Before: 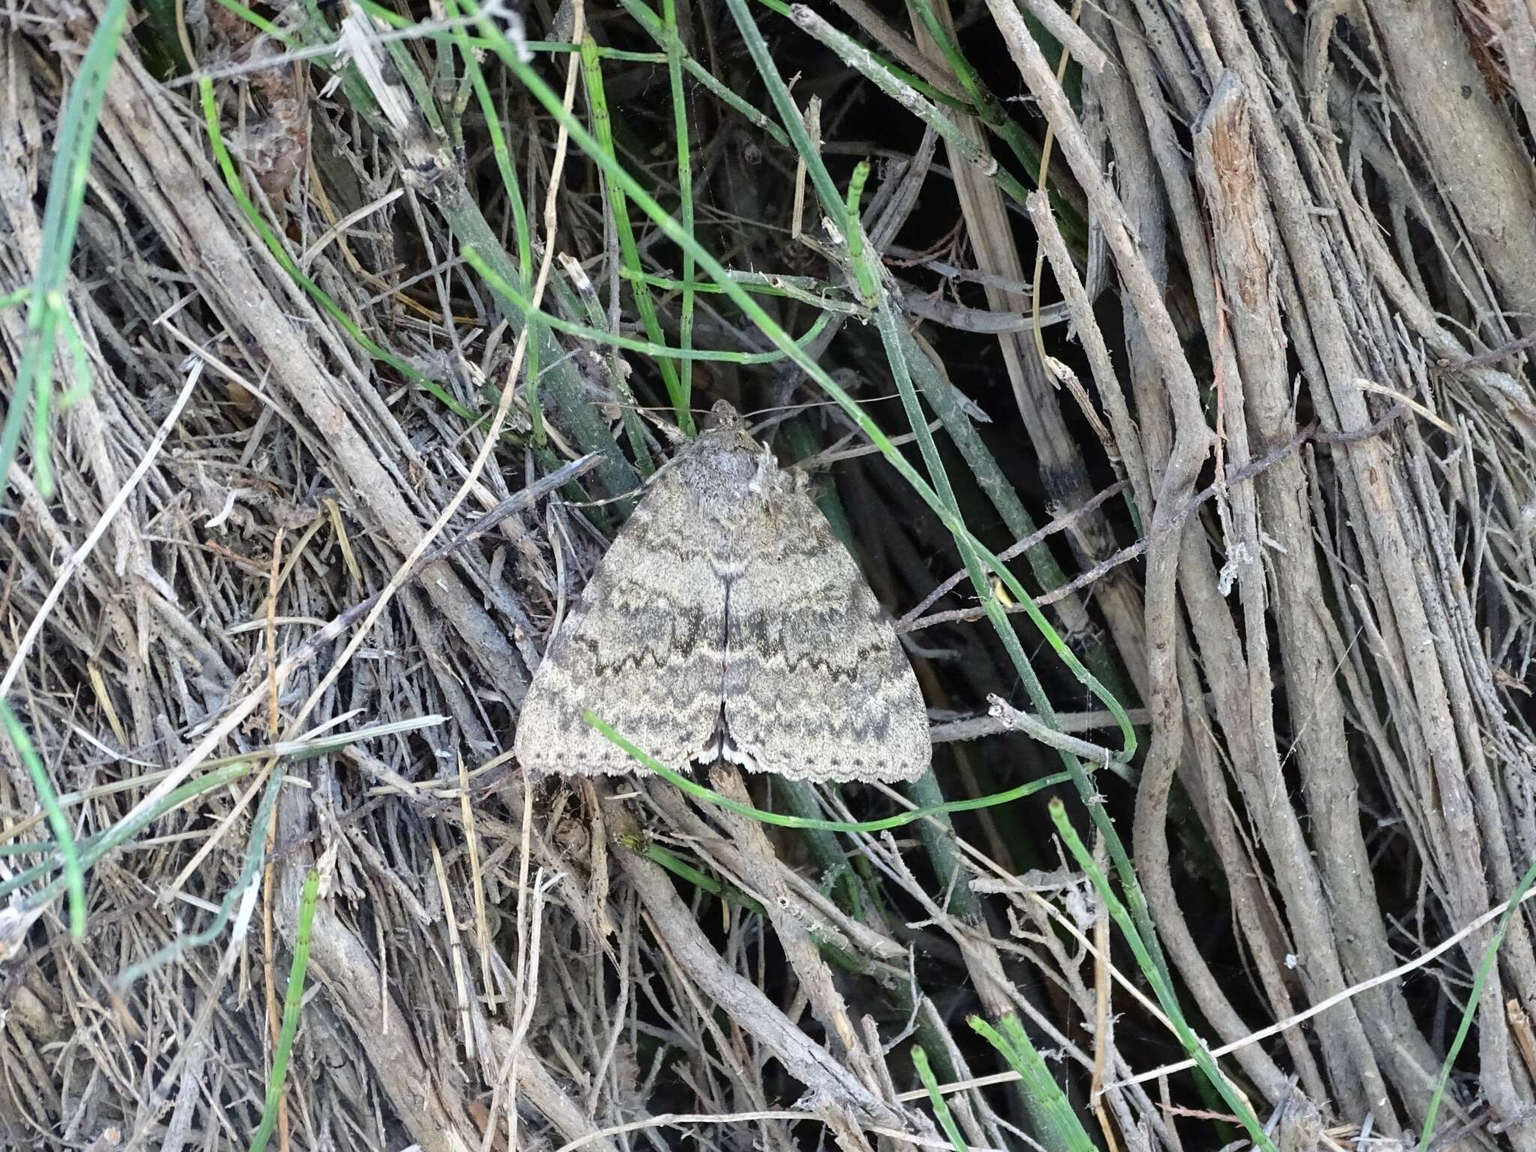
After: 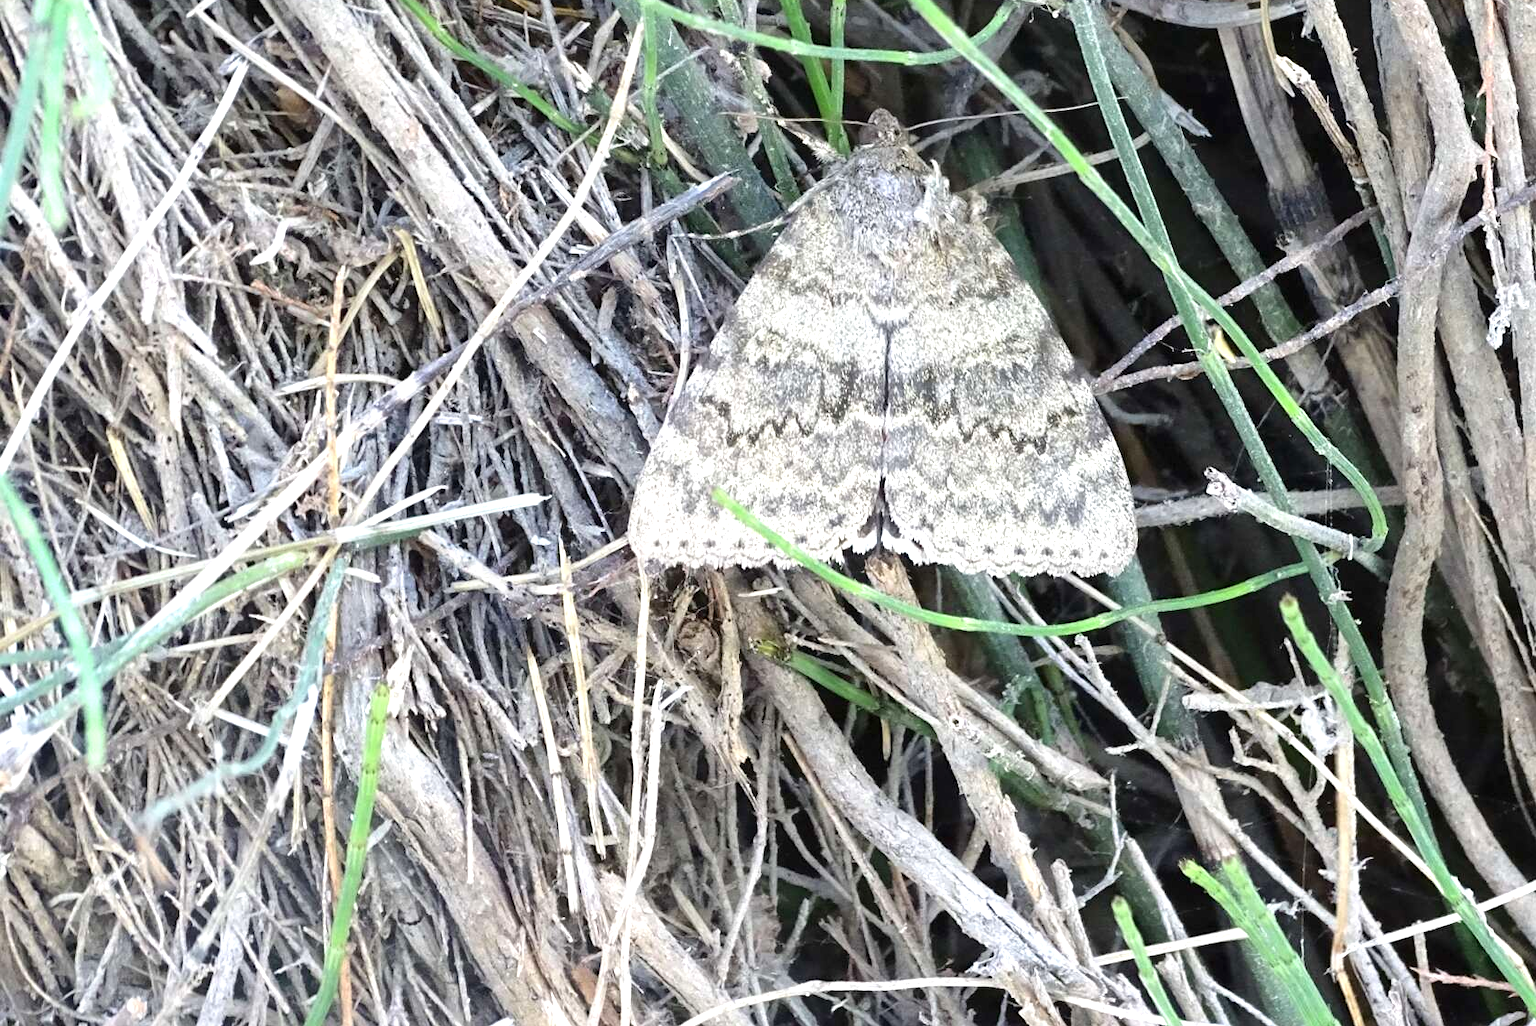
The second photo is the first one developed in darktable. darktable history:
exposure: exposure 0.634 EV, compensate exposure bias true, compensate highlight preservation false
crop: top 26.998%, right 18.02%
color correction: highlights b* 0.051, saturation 0.981
